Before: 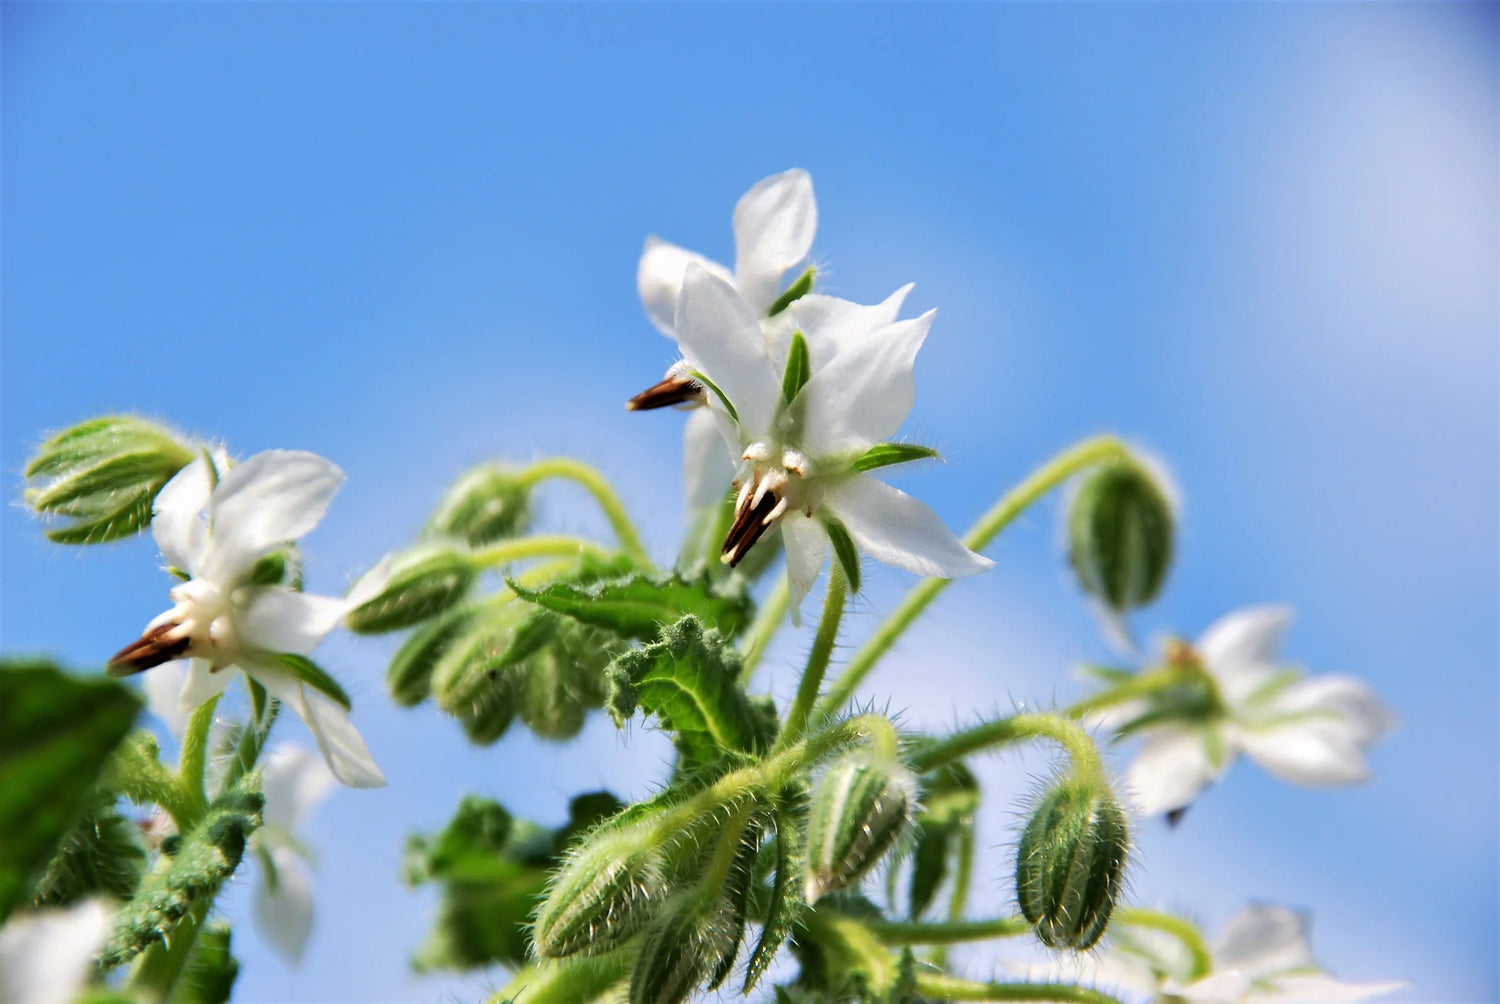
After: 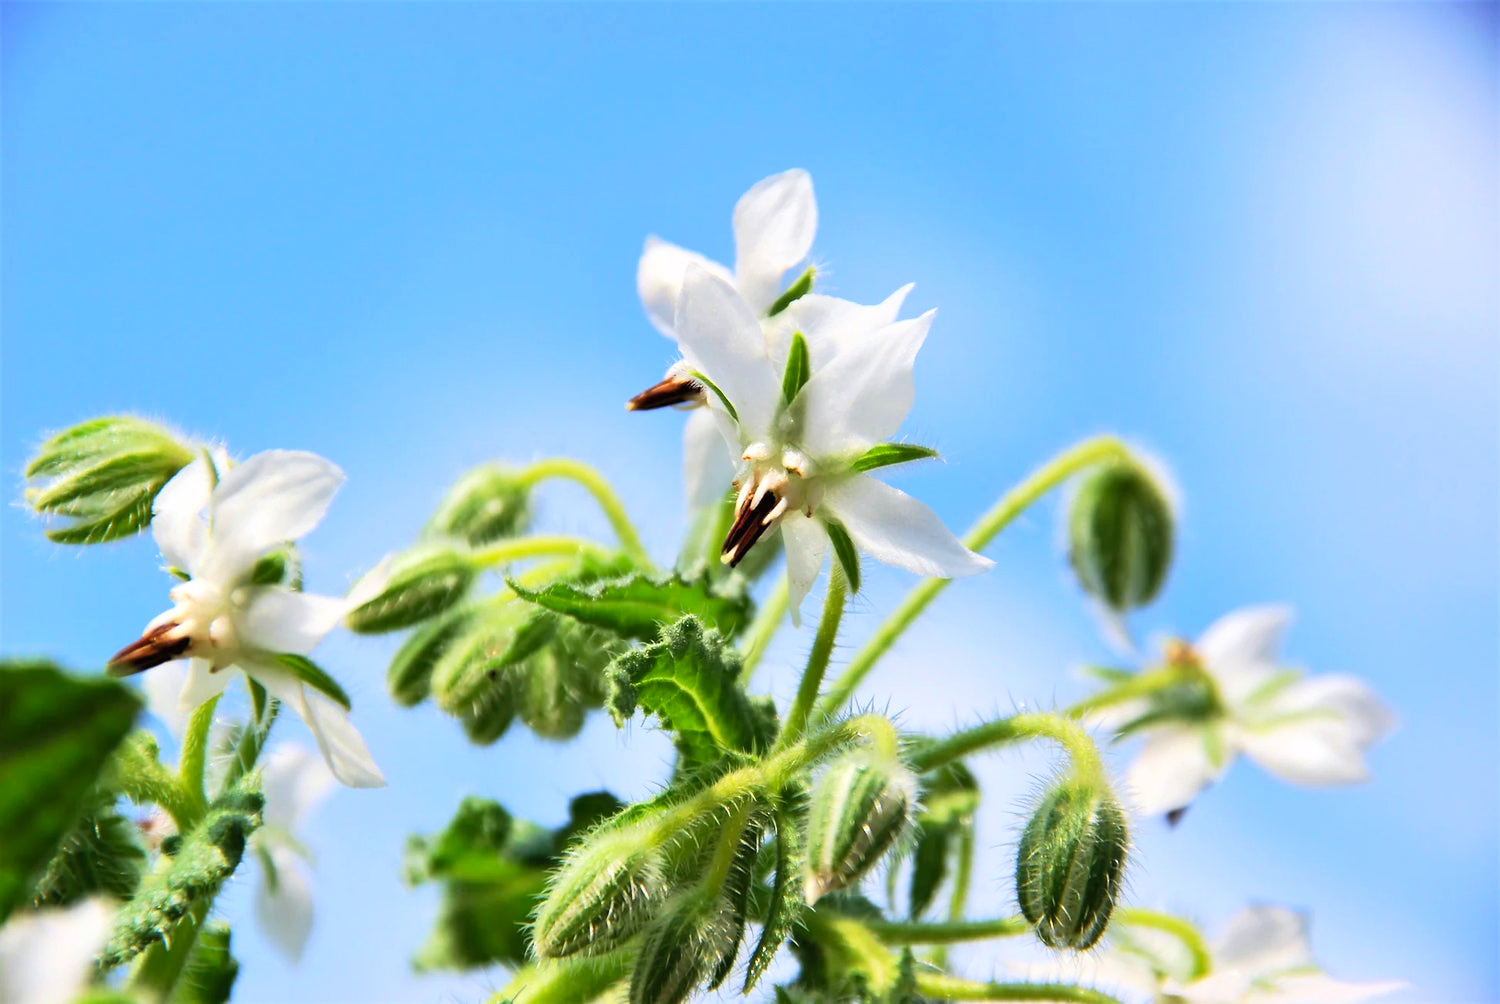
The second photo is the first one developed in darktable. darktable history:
color balance rgb: perceptual saturation grading › global saturation 0.929%
contrast brightness saturation: contrast 0.196, brightness 0.17, saturation 0.218
